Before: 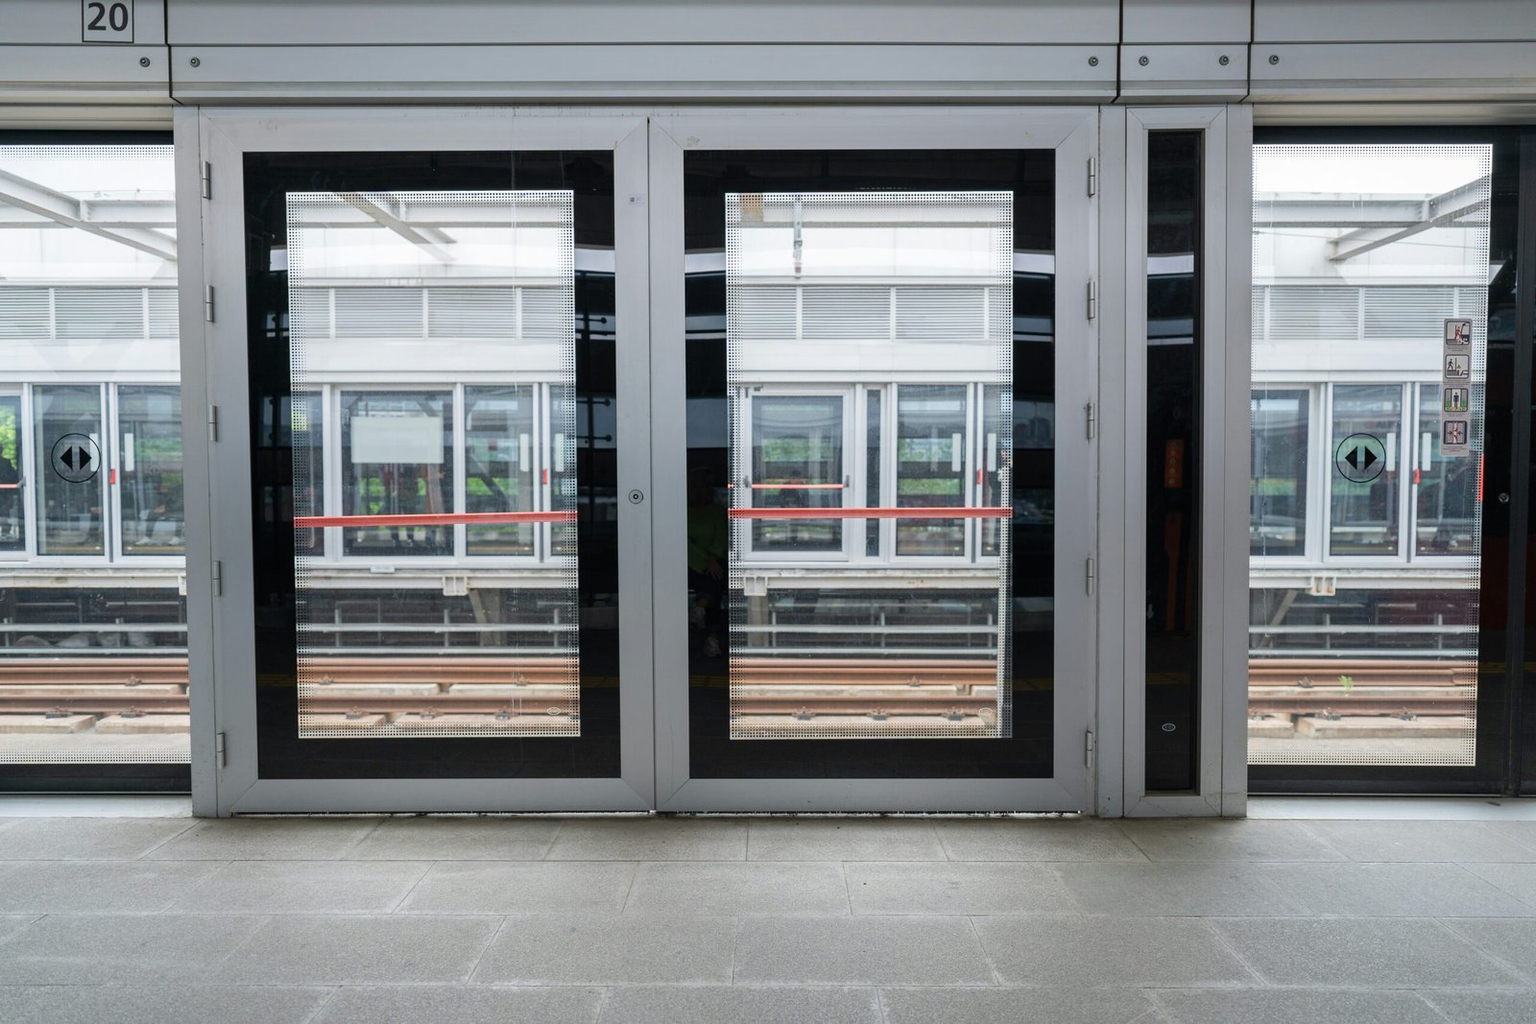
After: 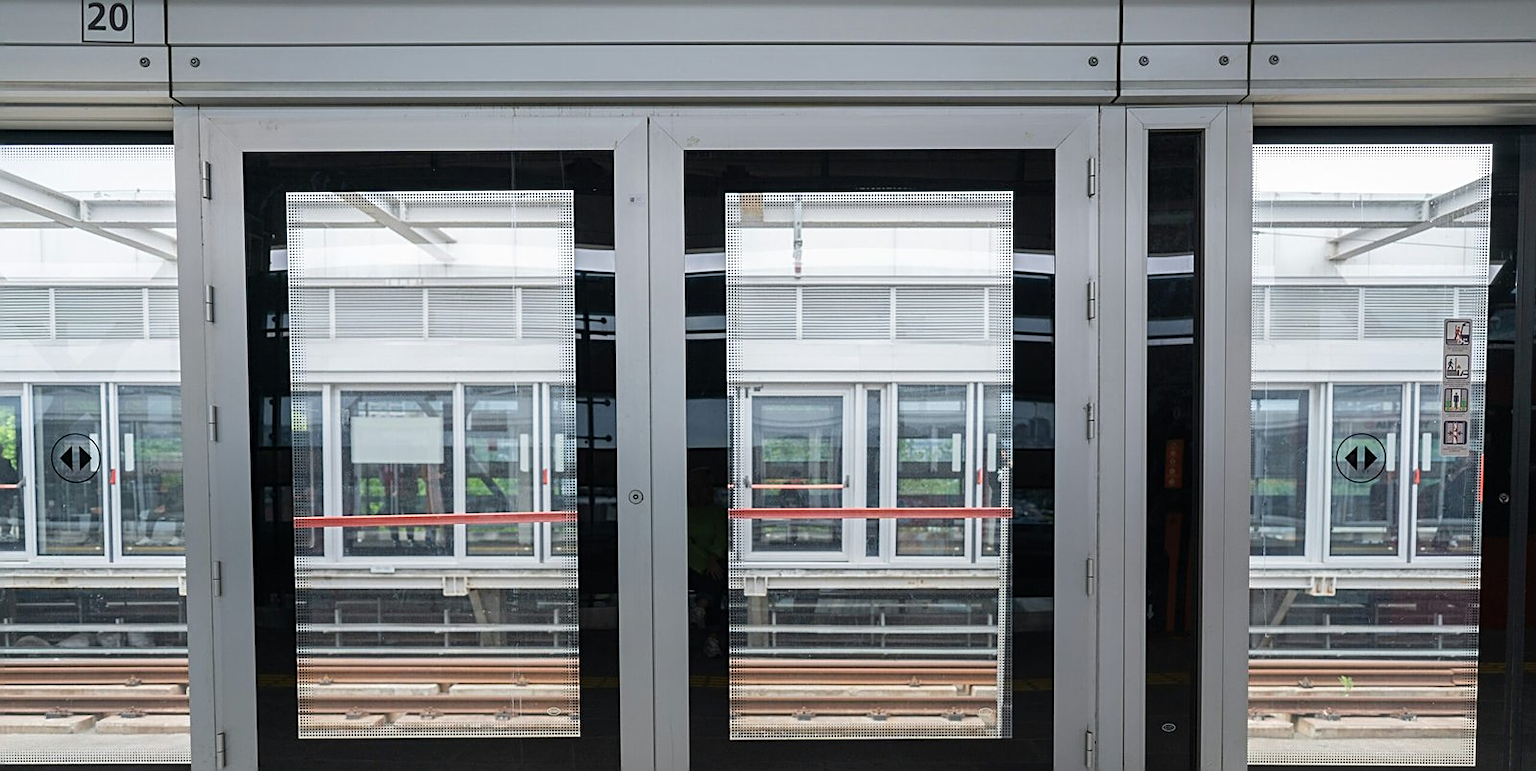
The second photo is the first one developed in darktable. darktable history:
crop: bottom 24.638%
sharpen: on, module defaults
